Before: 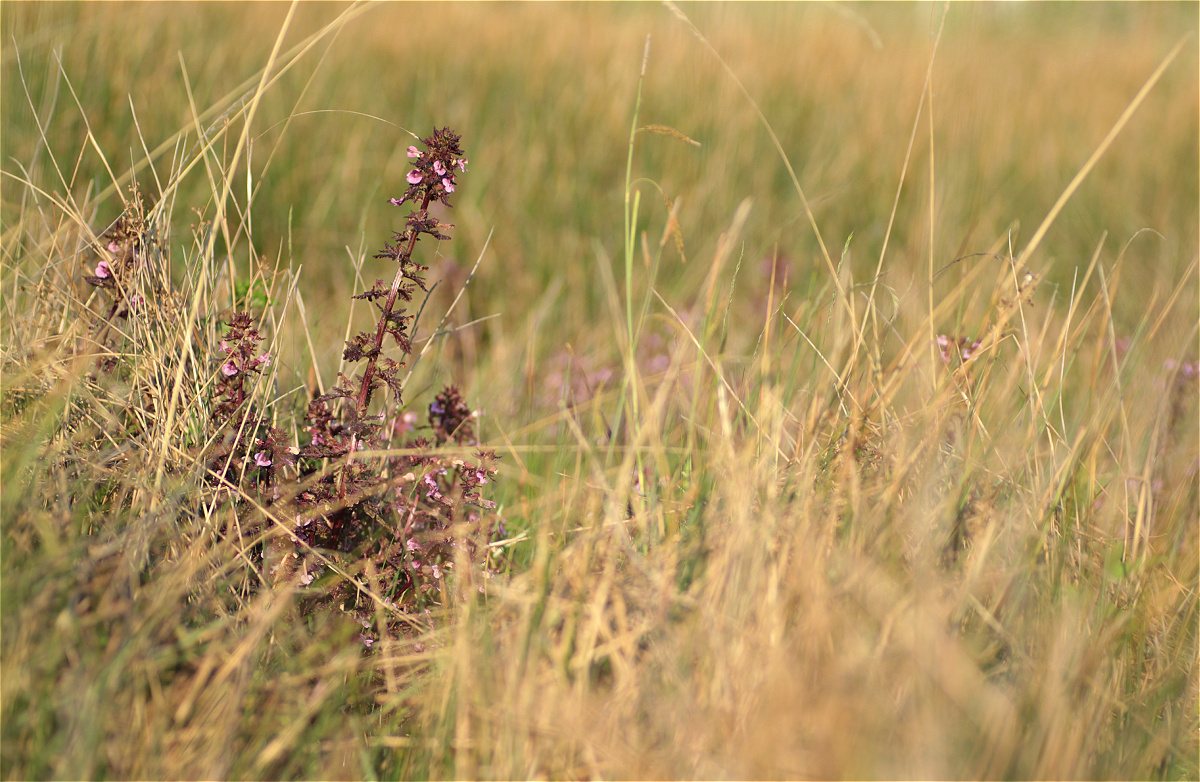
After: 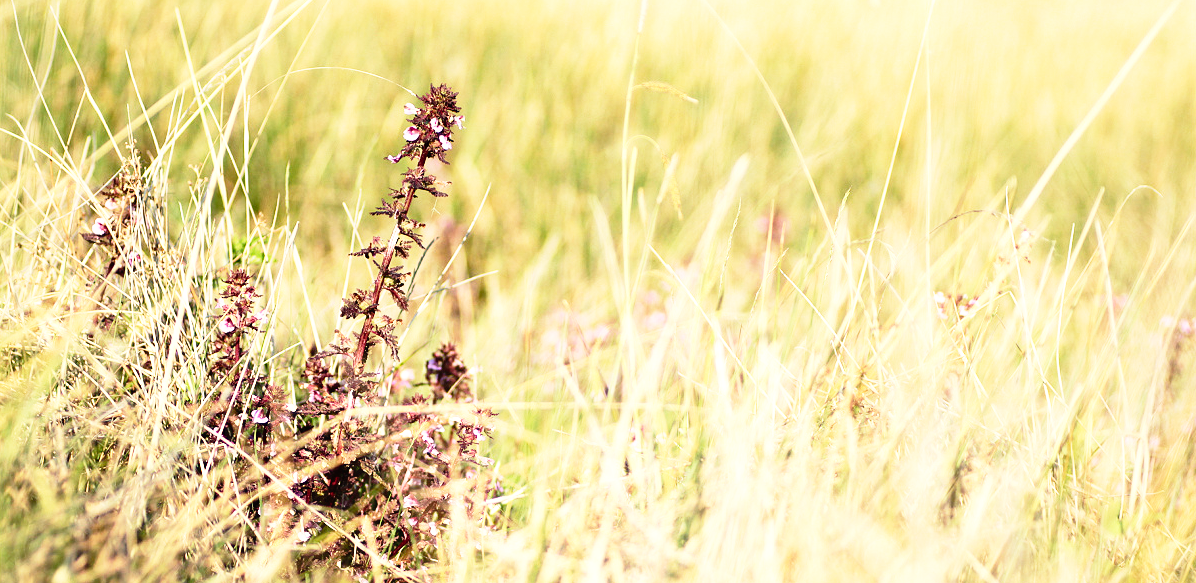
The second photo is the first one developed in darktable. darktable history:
base curve: curves: ch0 [(0, 0) (0.012, 0.01) (0.073, 0.168) (0.31, 0.711) (0.645, 0.957) (1, 1)], preserve colors none
tone equalizer: -8 EV -0.717 EV, -7 EV -0.68 EV, -6 EV -0.618 EV, -5 EV -0.401 EV, -3 EV 0.369 EV, -2 EV 0.6 EV, -1 EV 0.681 EV, +0 EV 0.764 EV, edges refinement/feathering 500, mask exposure compensation -1.57 EV, preserve details no
crop: left 0.279%, top 5.515%, bottom 19.908%
